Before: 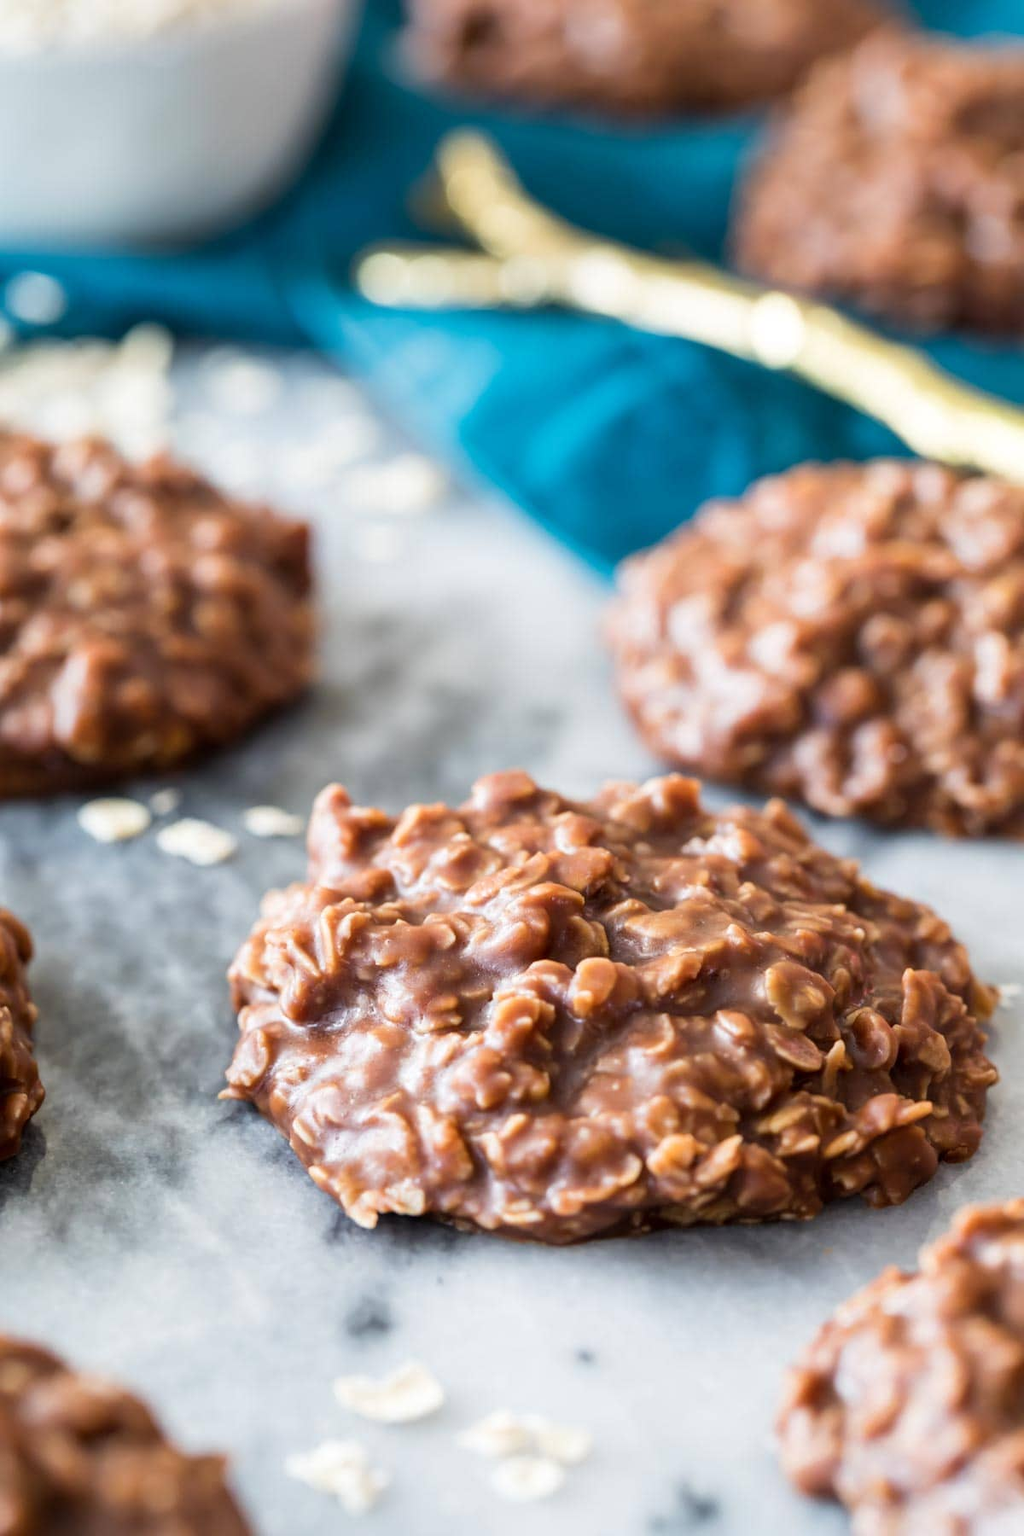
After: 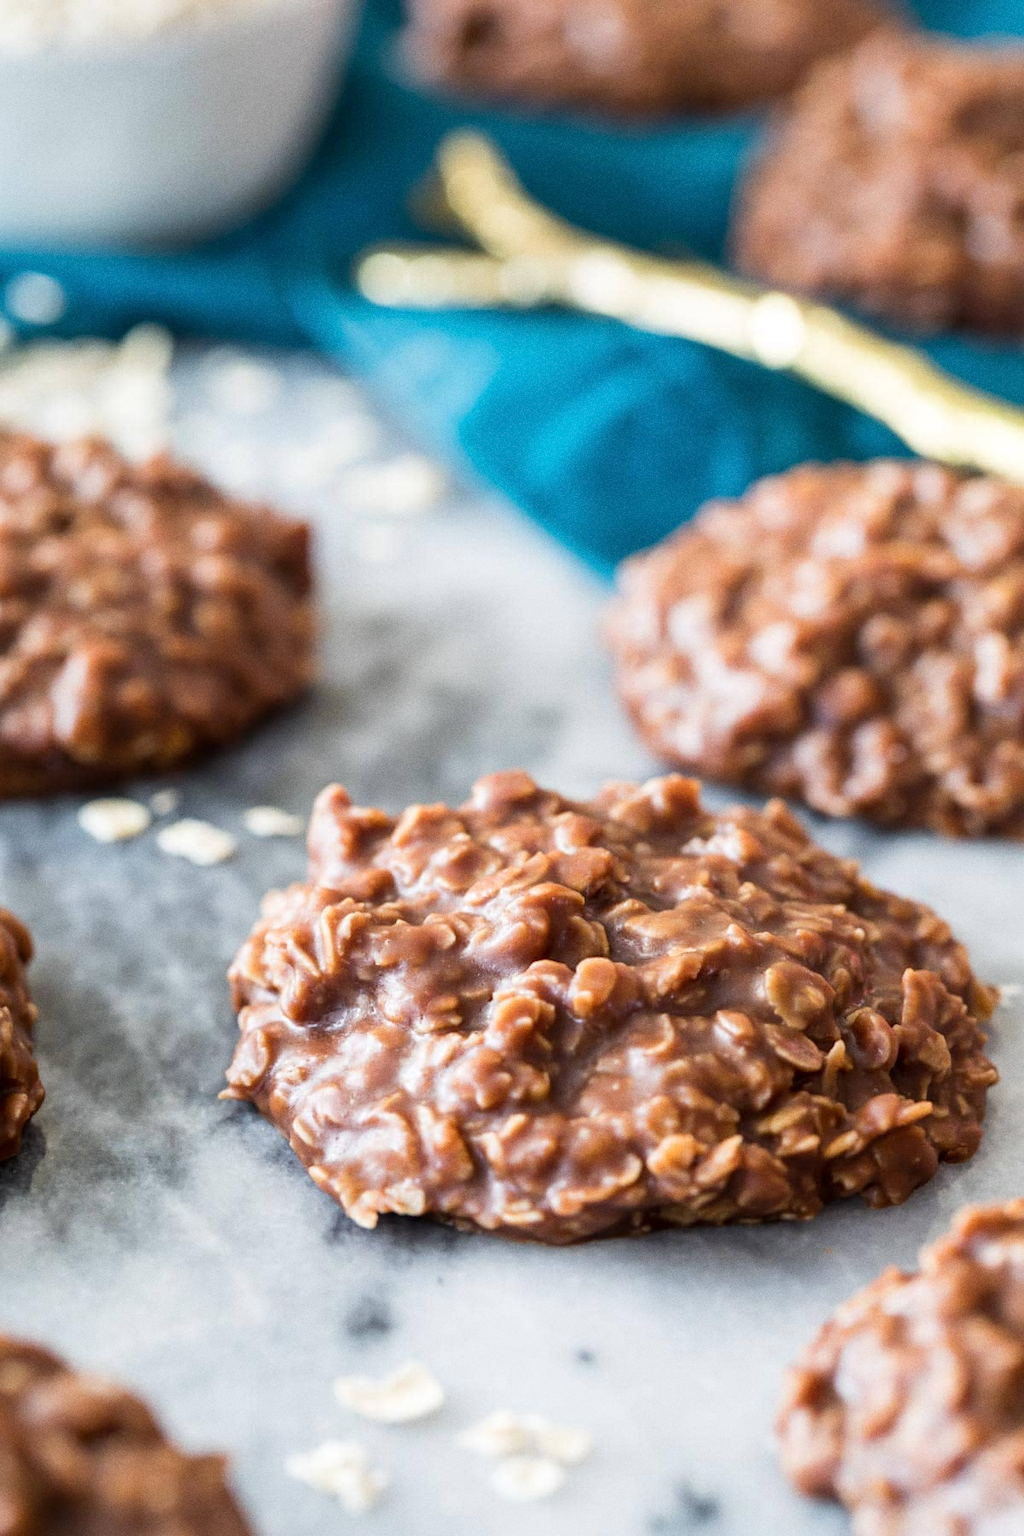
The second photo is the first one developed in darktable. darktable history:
white balance: emerald 1
grain: coarseness 0.09 ISO
